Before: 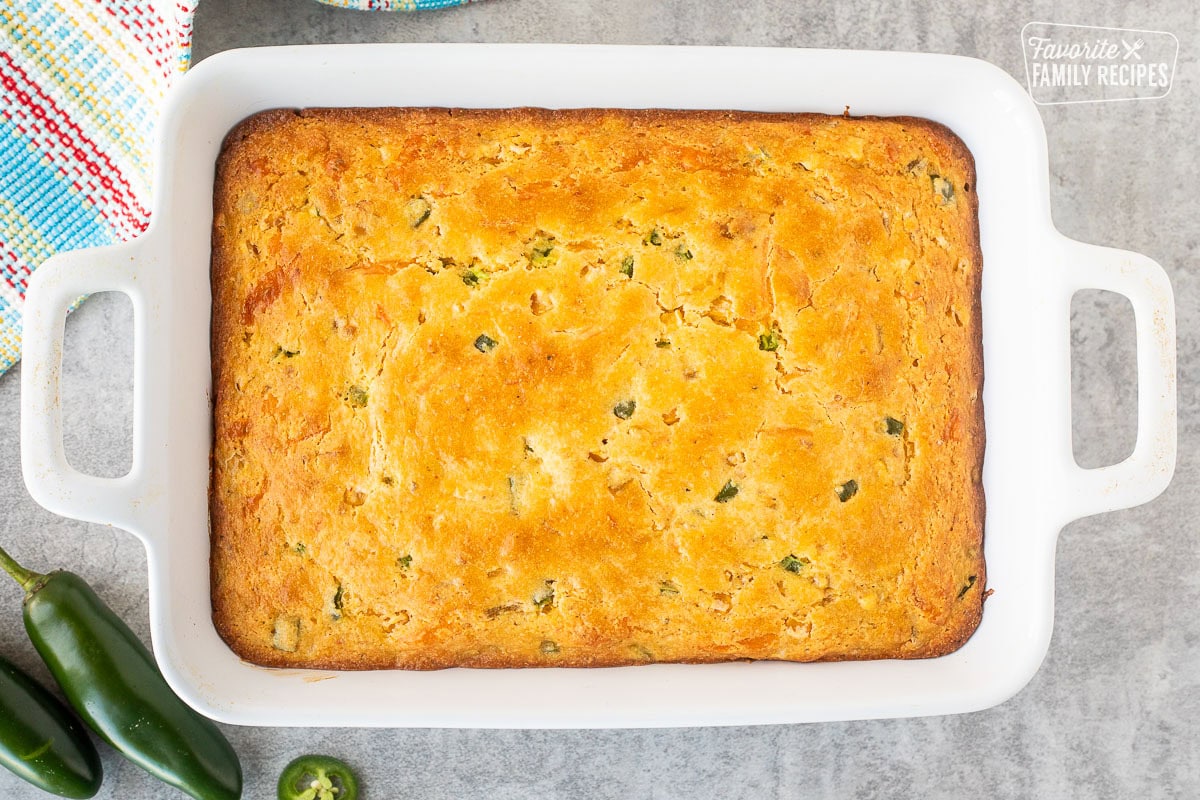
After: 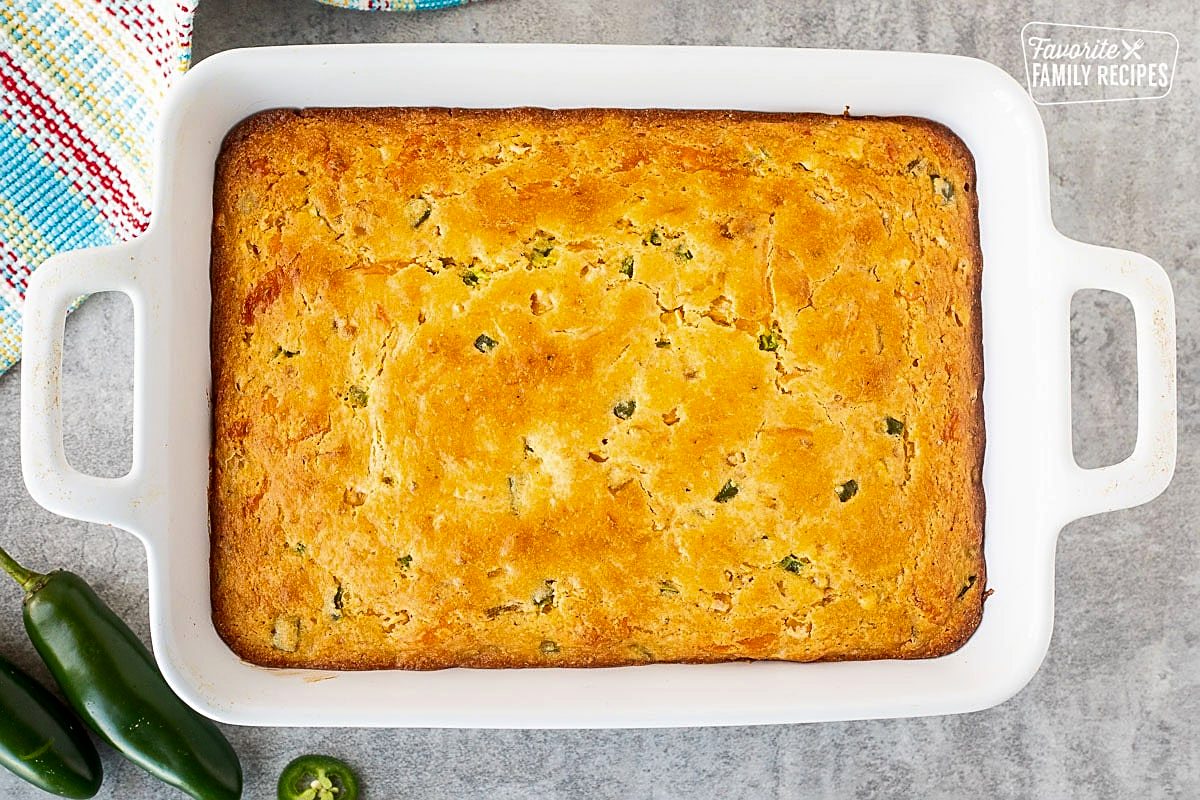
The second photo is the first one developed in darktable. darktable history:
sharpen: on, module defaults
contrast brightness saturation: contrast 0.07, brightness -0.13, saturation 0.06
